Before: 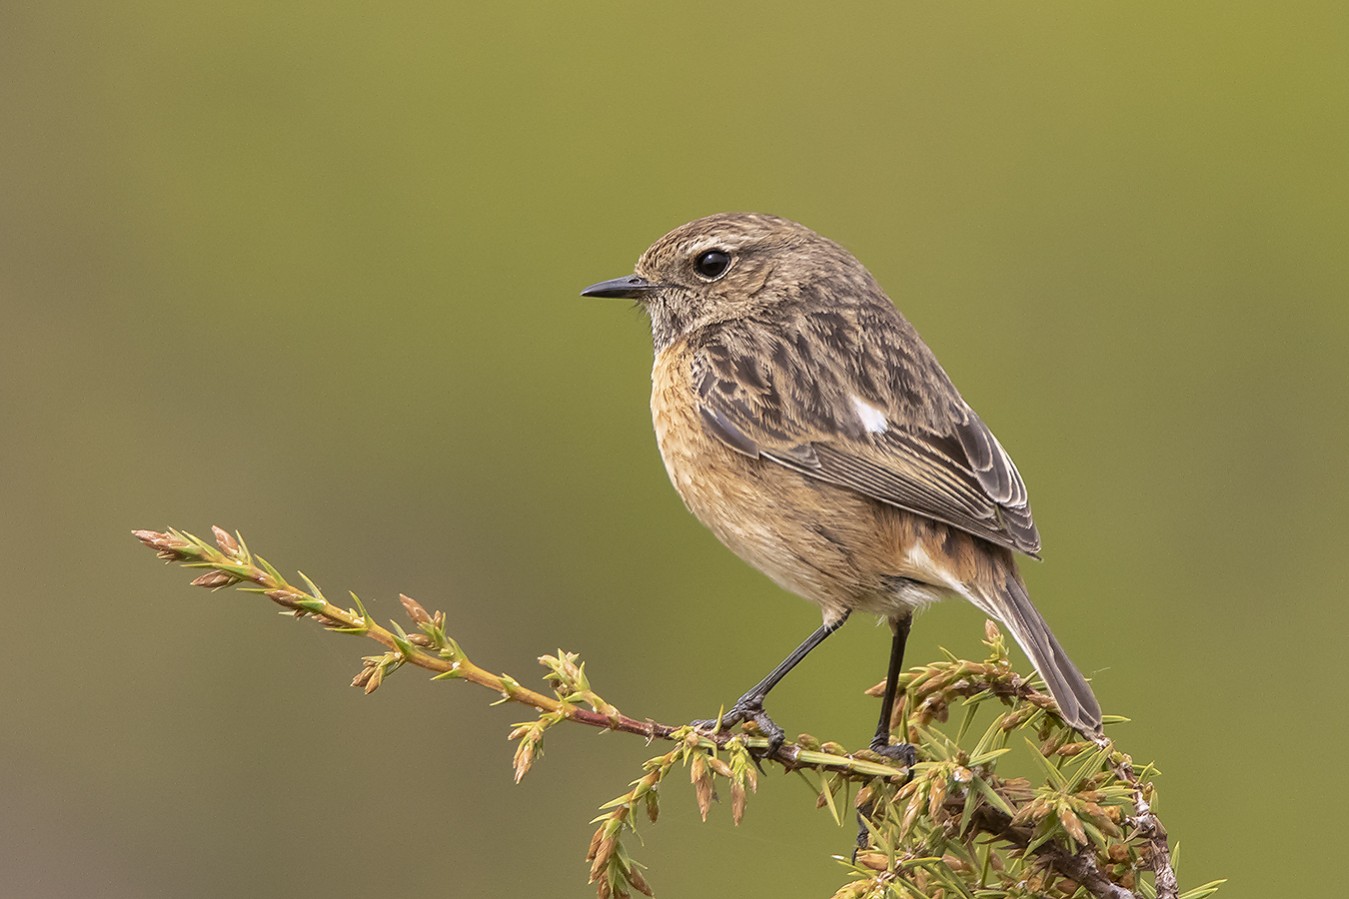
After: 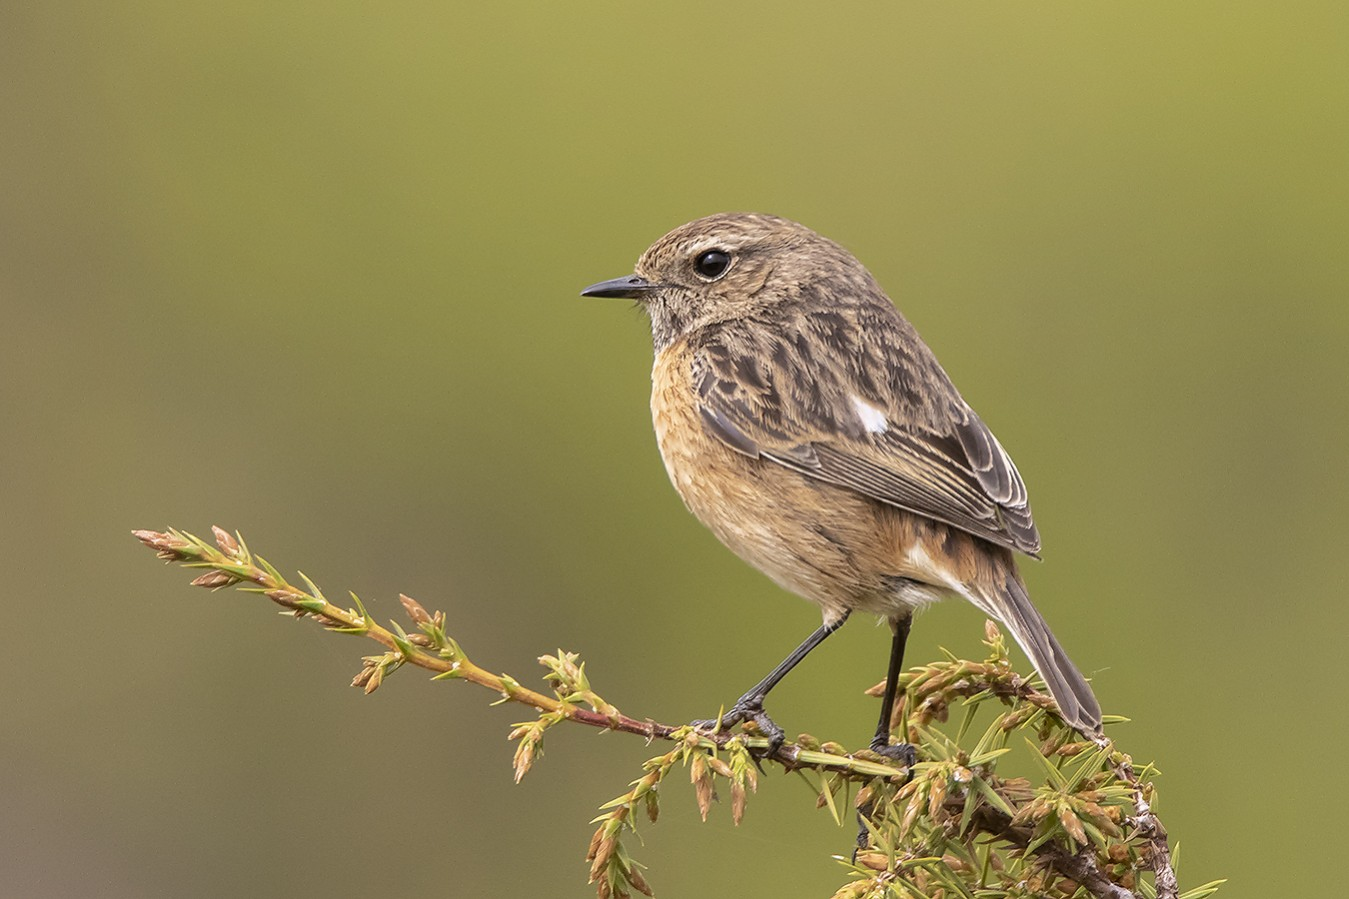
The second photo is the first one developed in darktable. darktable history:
shadows and highlights: shadows -55.88, highlights 86.78, soften with gaussian
